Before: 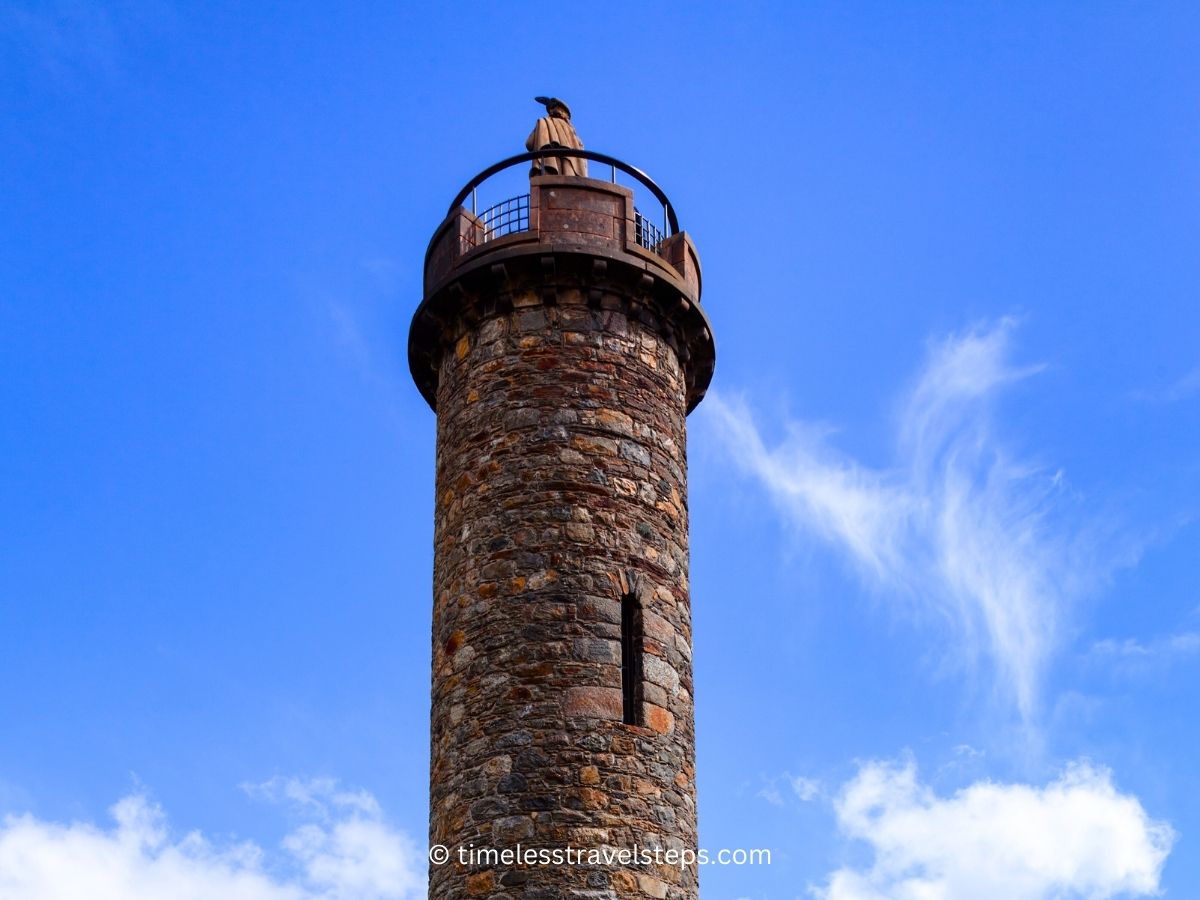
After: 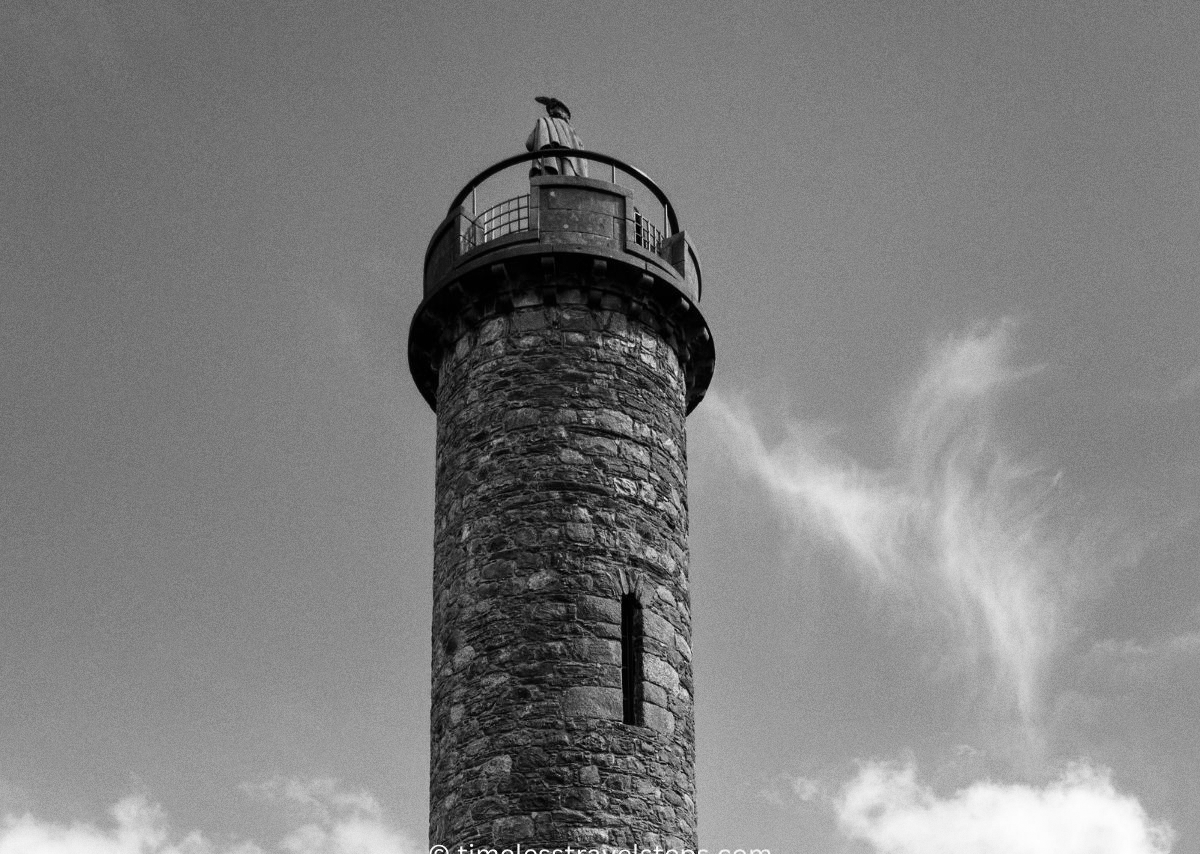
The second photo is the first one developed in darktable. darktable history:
grain: on, module defaults
monochrome: size 1
crop and rotate: top 0%, bottom 5.097%
